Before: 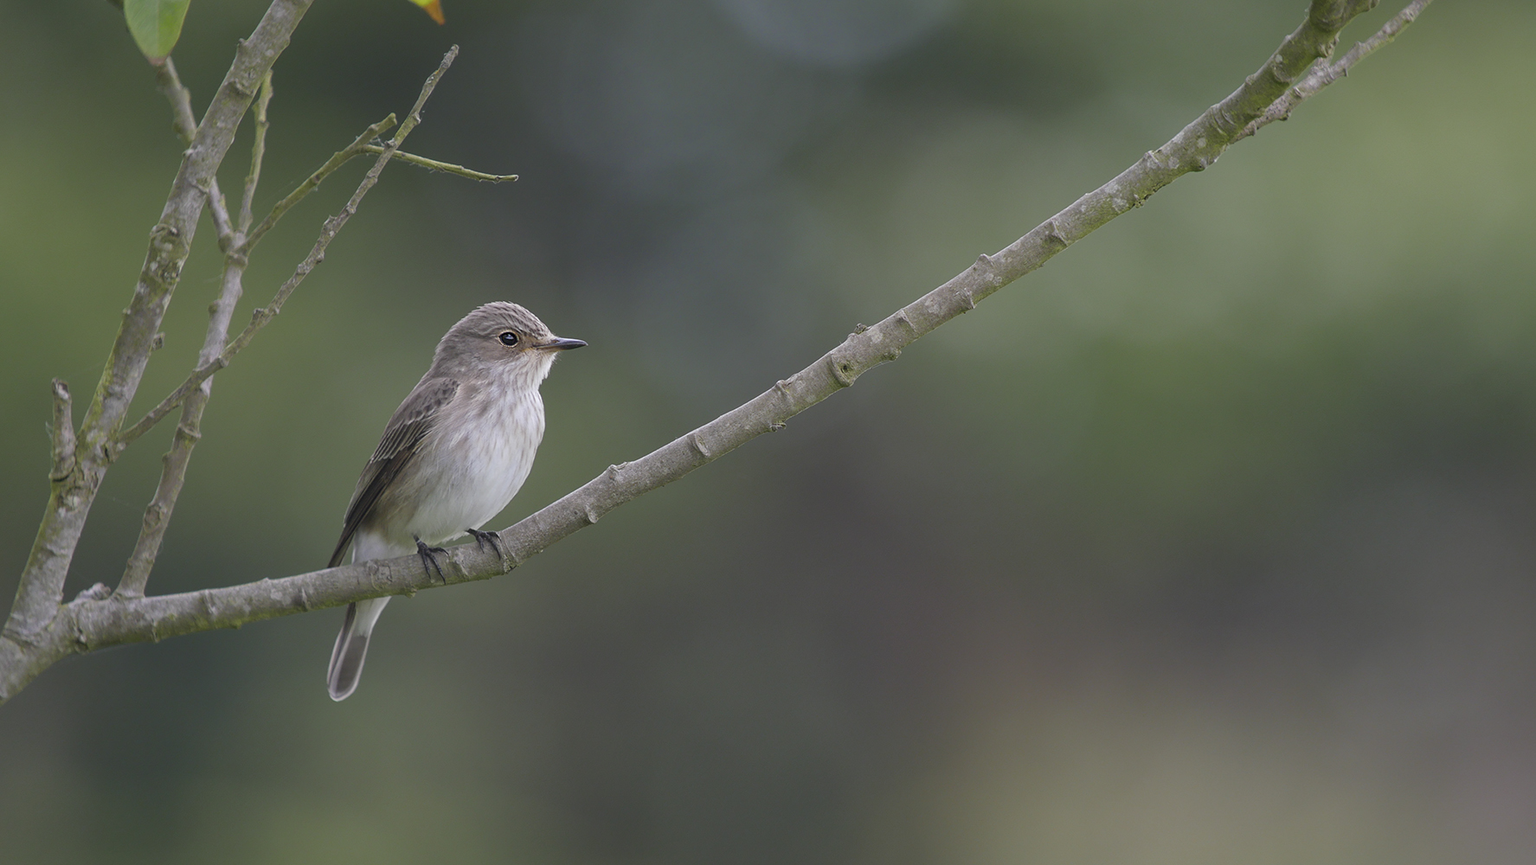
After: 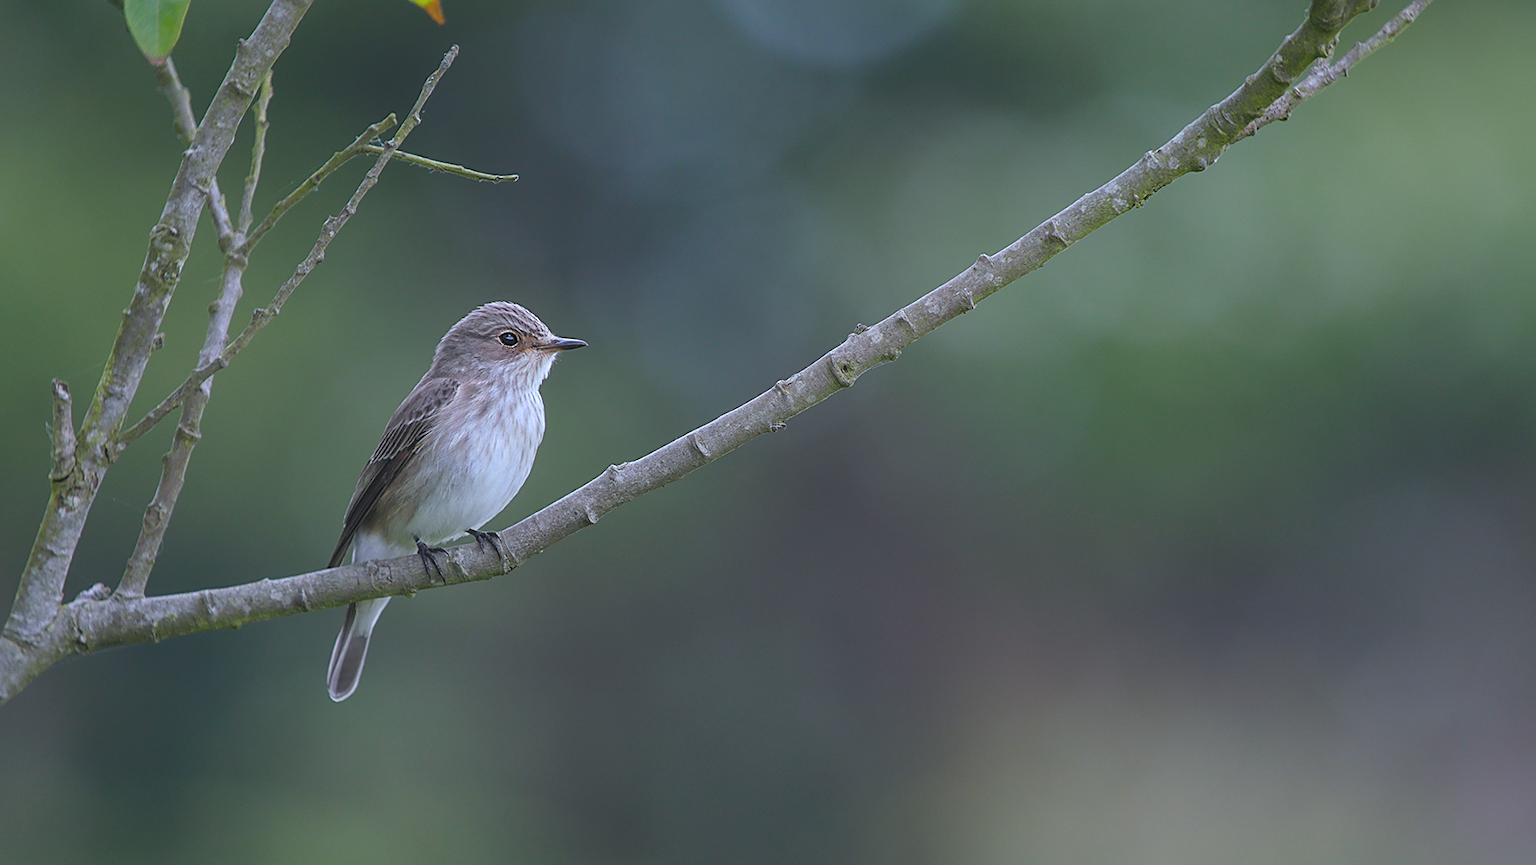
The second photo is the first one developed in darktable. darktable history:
exposure: black level correction -0.015, exposure -0.135 EV, compensate highlight preservation false
color balance rgb: perceptual saturation grading › global saturation 31.095%
sharpen: on, module defaults
color correction: highlights a* -2.21, highlights b* -18.32
local contrast: on, module defaults
